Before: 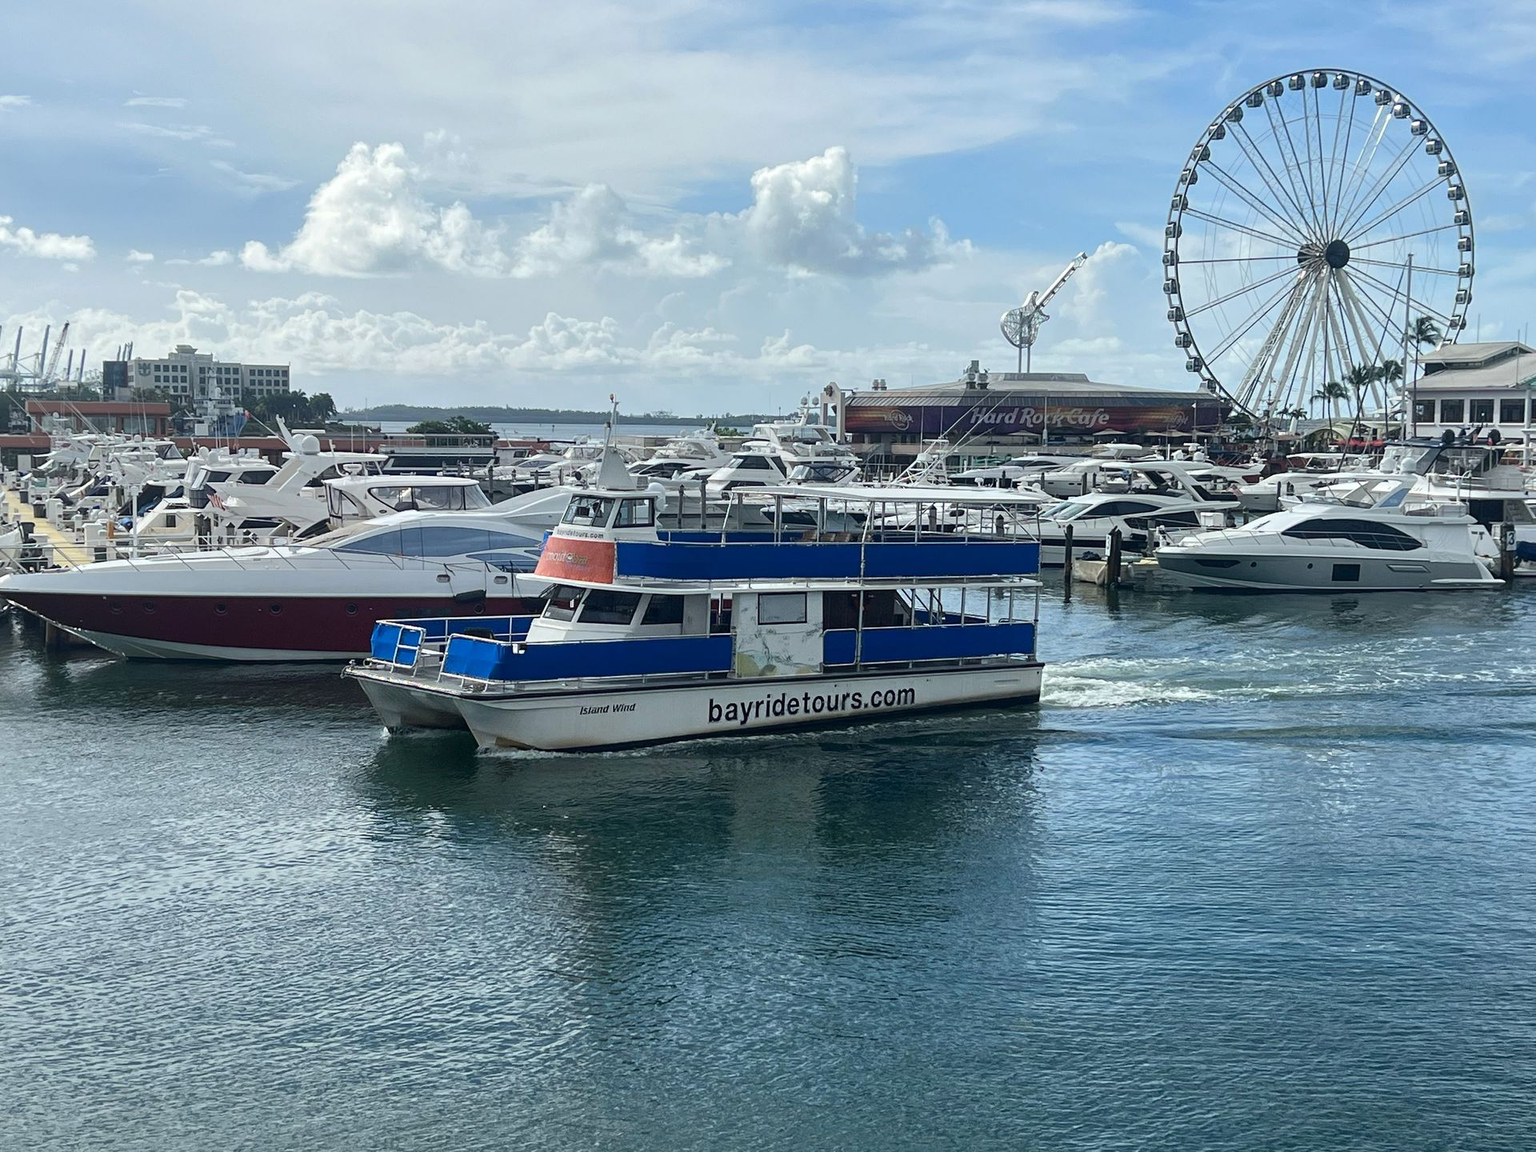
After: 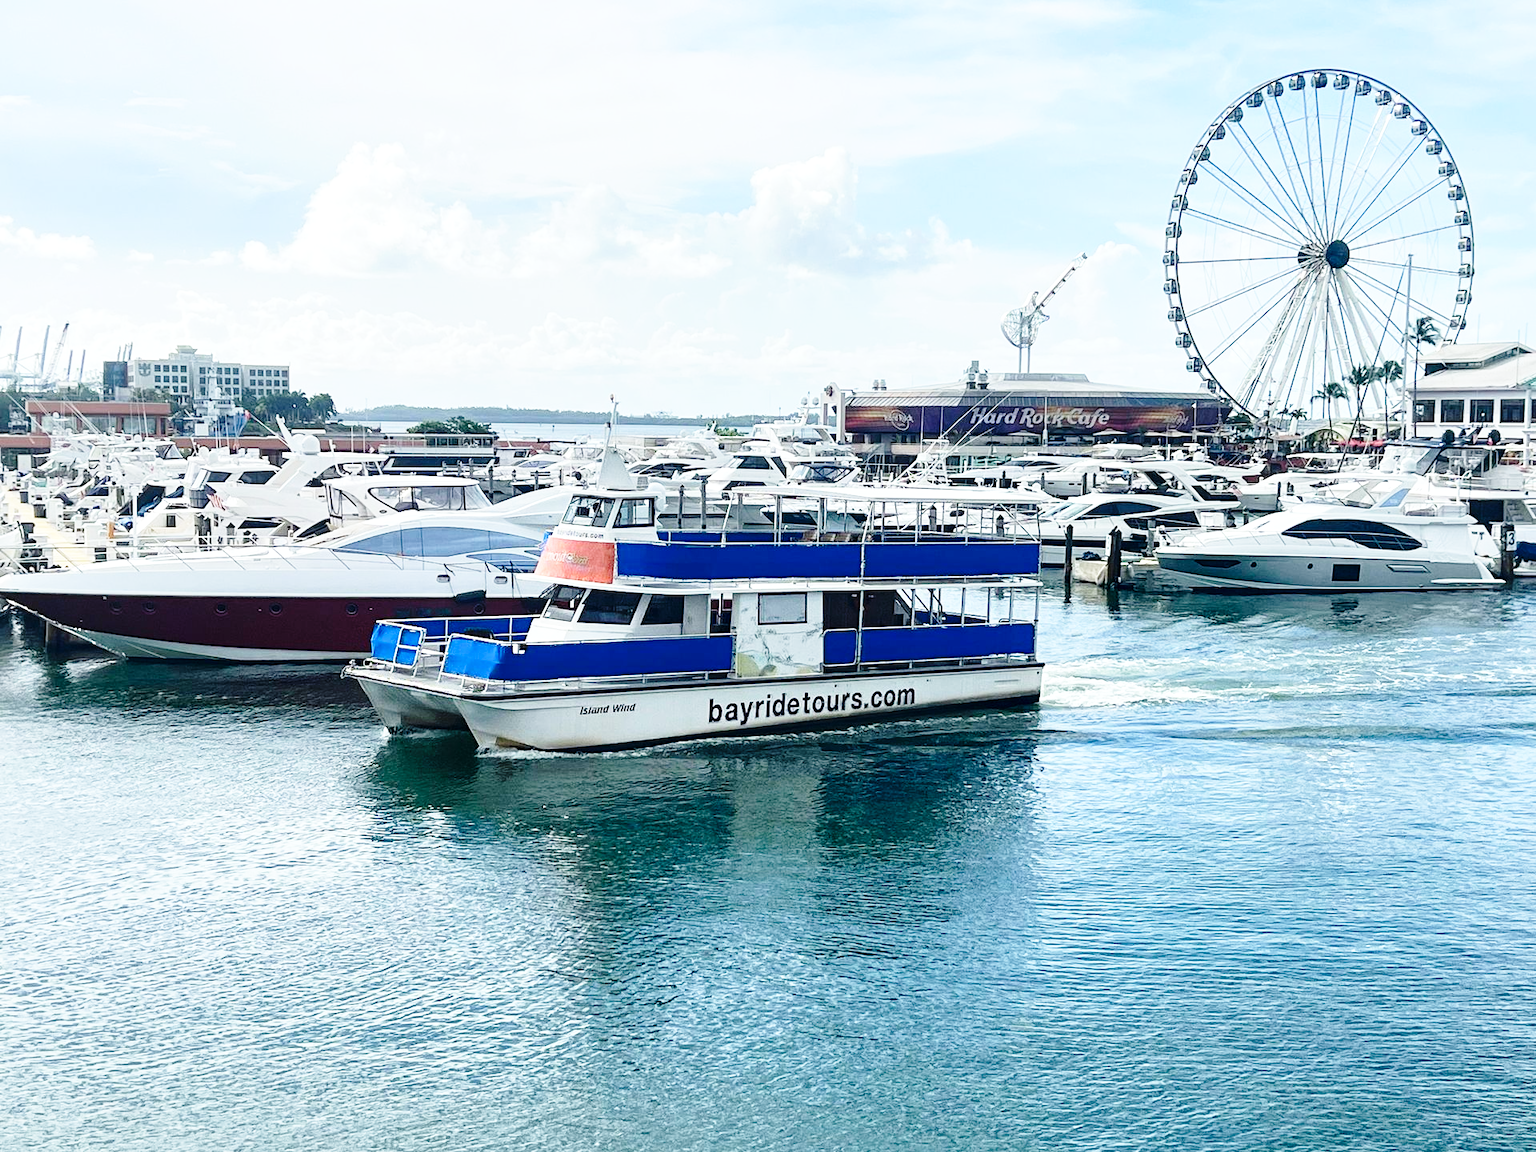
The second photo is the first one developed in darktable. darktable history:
base curve: curves: ch0 [(0, 0) (0.028, 0.03) (0.105, 0.232) (0.387, 0.748) (0.754, 0.968) (1, 1)], fusion 1, exposure shift 0.576, preserve colors none
contrast brightness saturation: contrast 0.1, brightness 0.02, saturation 0.02
